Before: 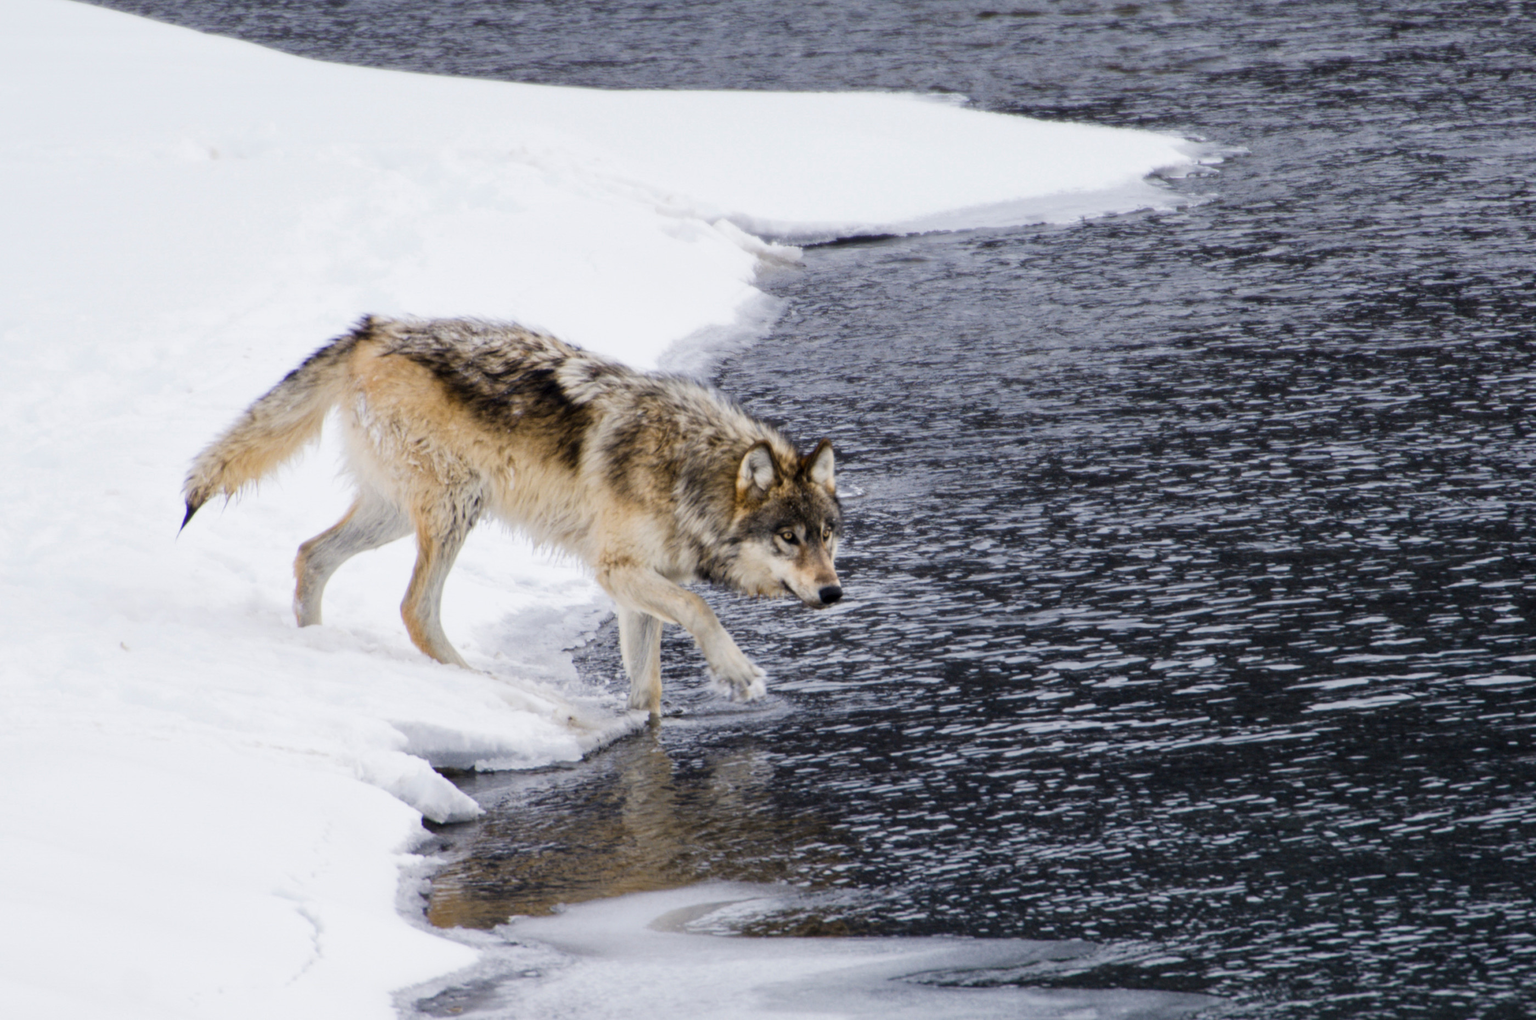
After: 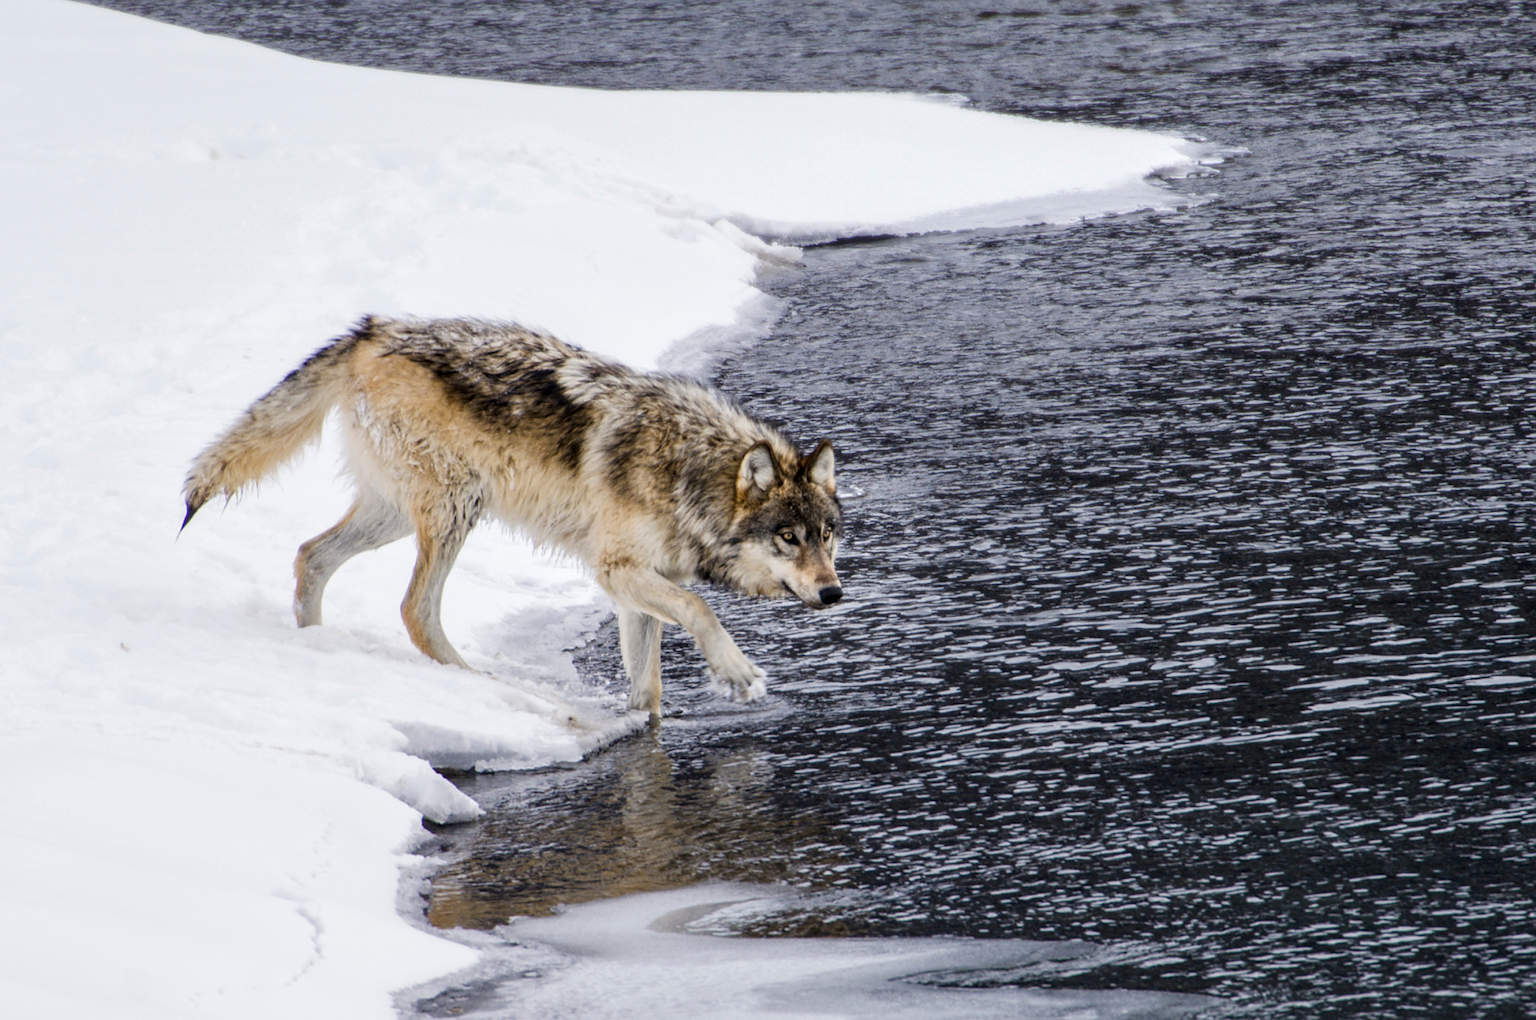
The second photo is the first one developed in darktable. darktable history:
local contrast: on, module defaults
sharpen: amount 0.575
